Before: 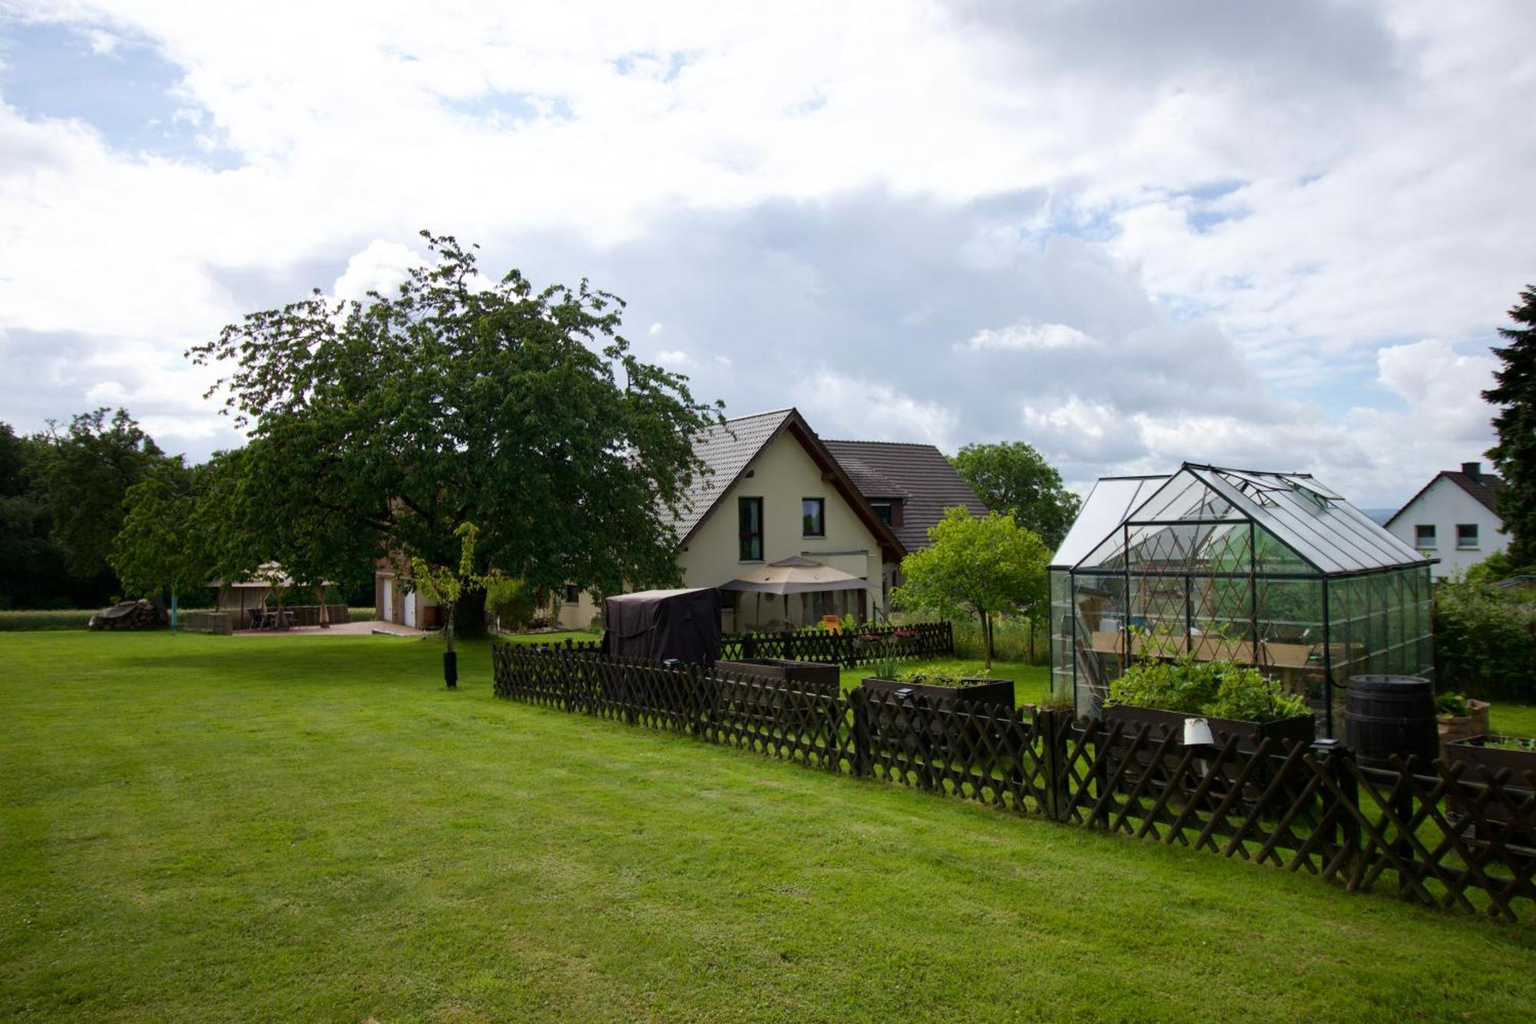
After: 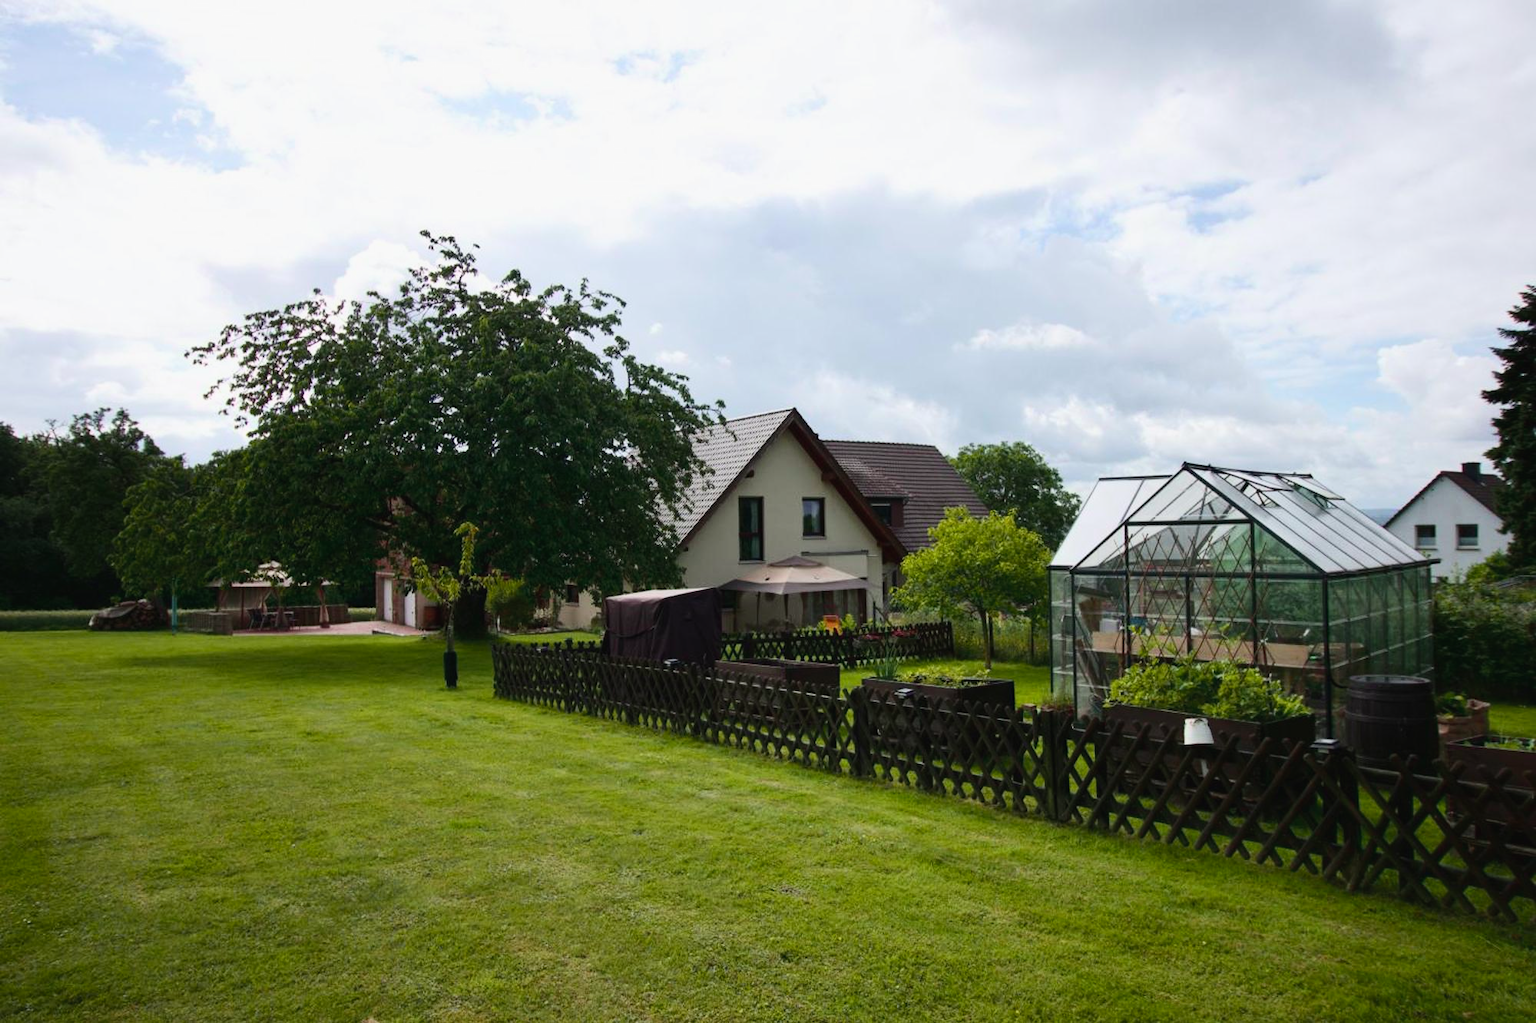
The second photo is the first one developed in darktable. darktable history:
tone curve: curves: ch0 [(0, 0.023) (0.217, 0.19) (0.754, 0.801) (1, 0.977)]; ch1 [(0, 0) (0.392, 0.398) (0.5, 0.5) (0.521, 0.528) (0.56, 0.577) (1, 1)]; ch2 [(0, 0) (0.5, 0.5) (0.579, 0.561) (0.65, 0.657) (1, 1)], color space Lab, independent channels, preserve colors none
